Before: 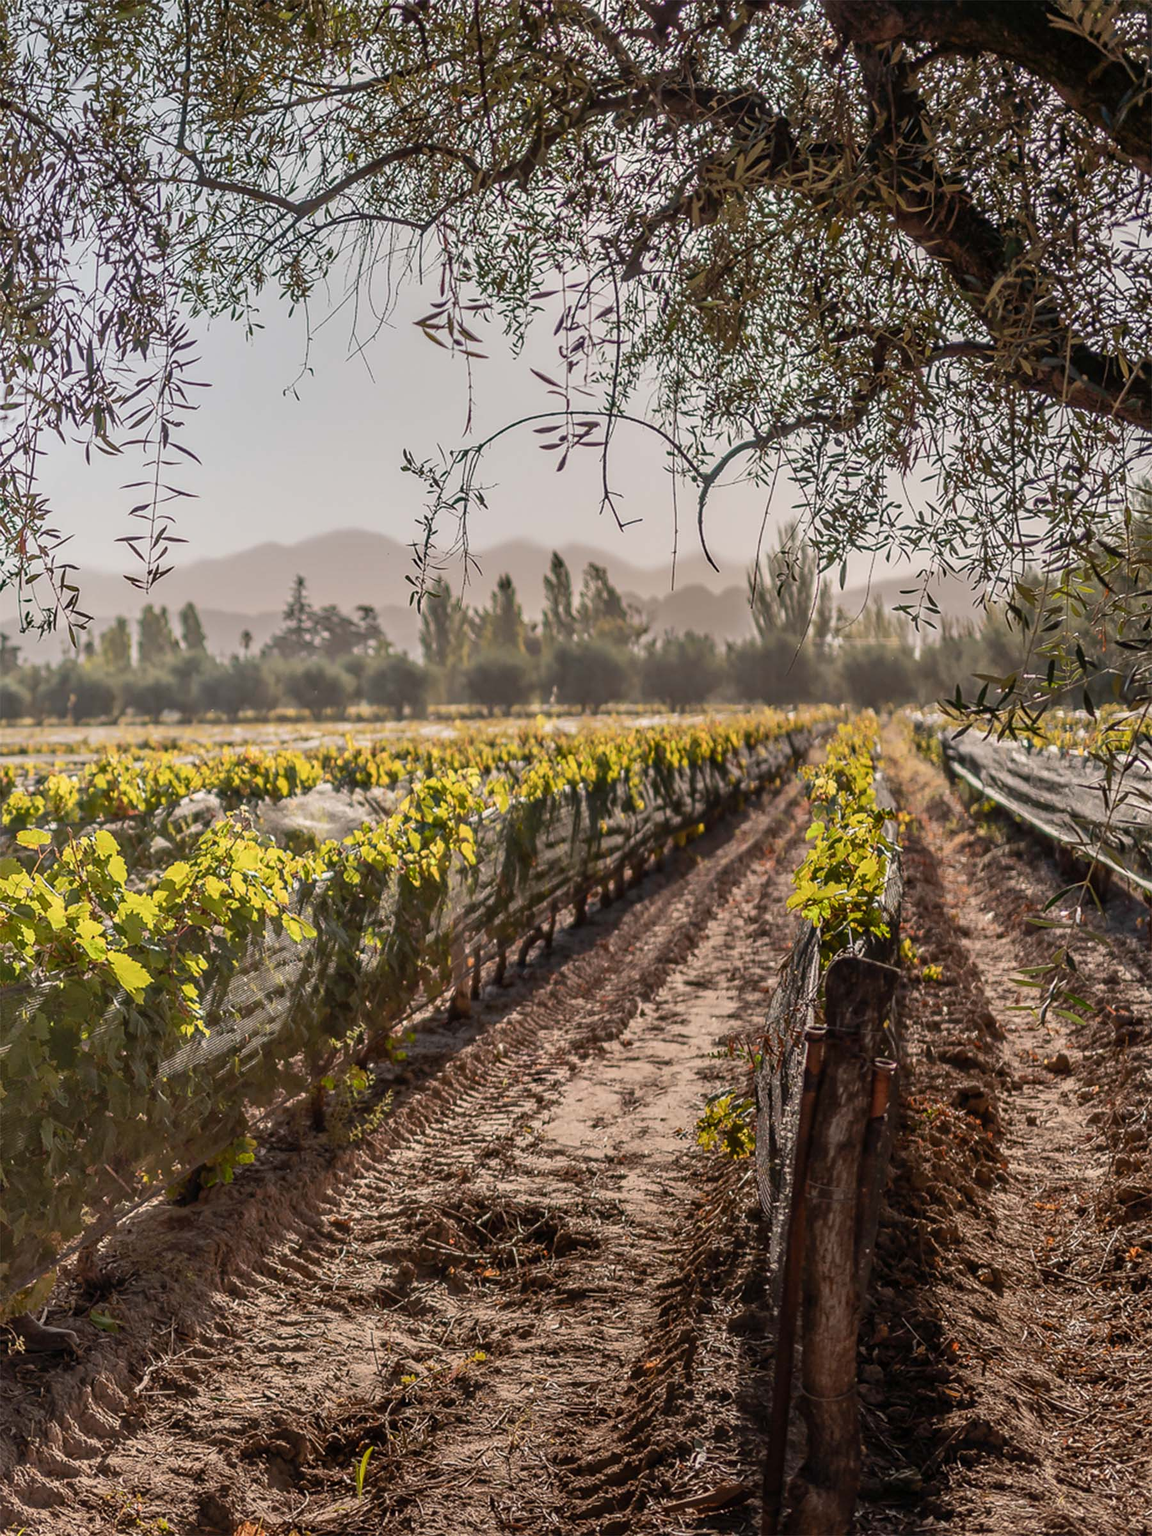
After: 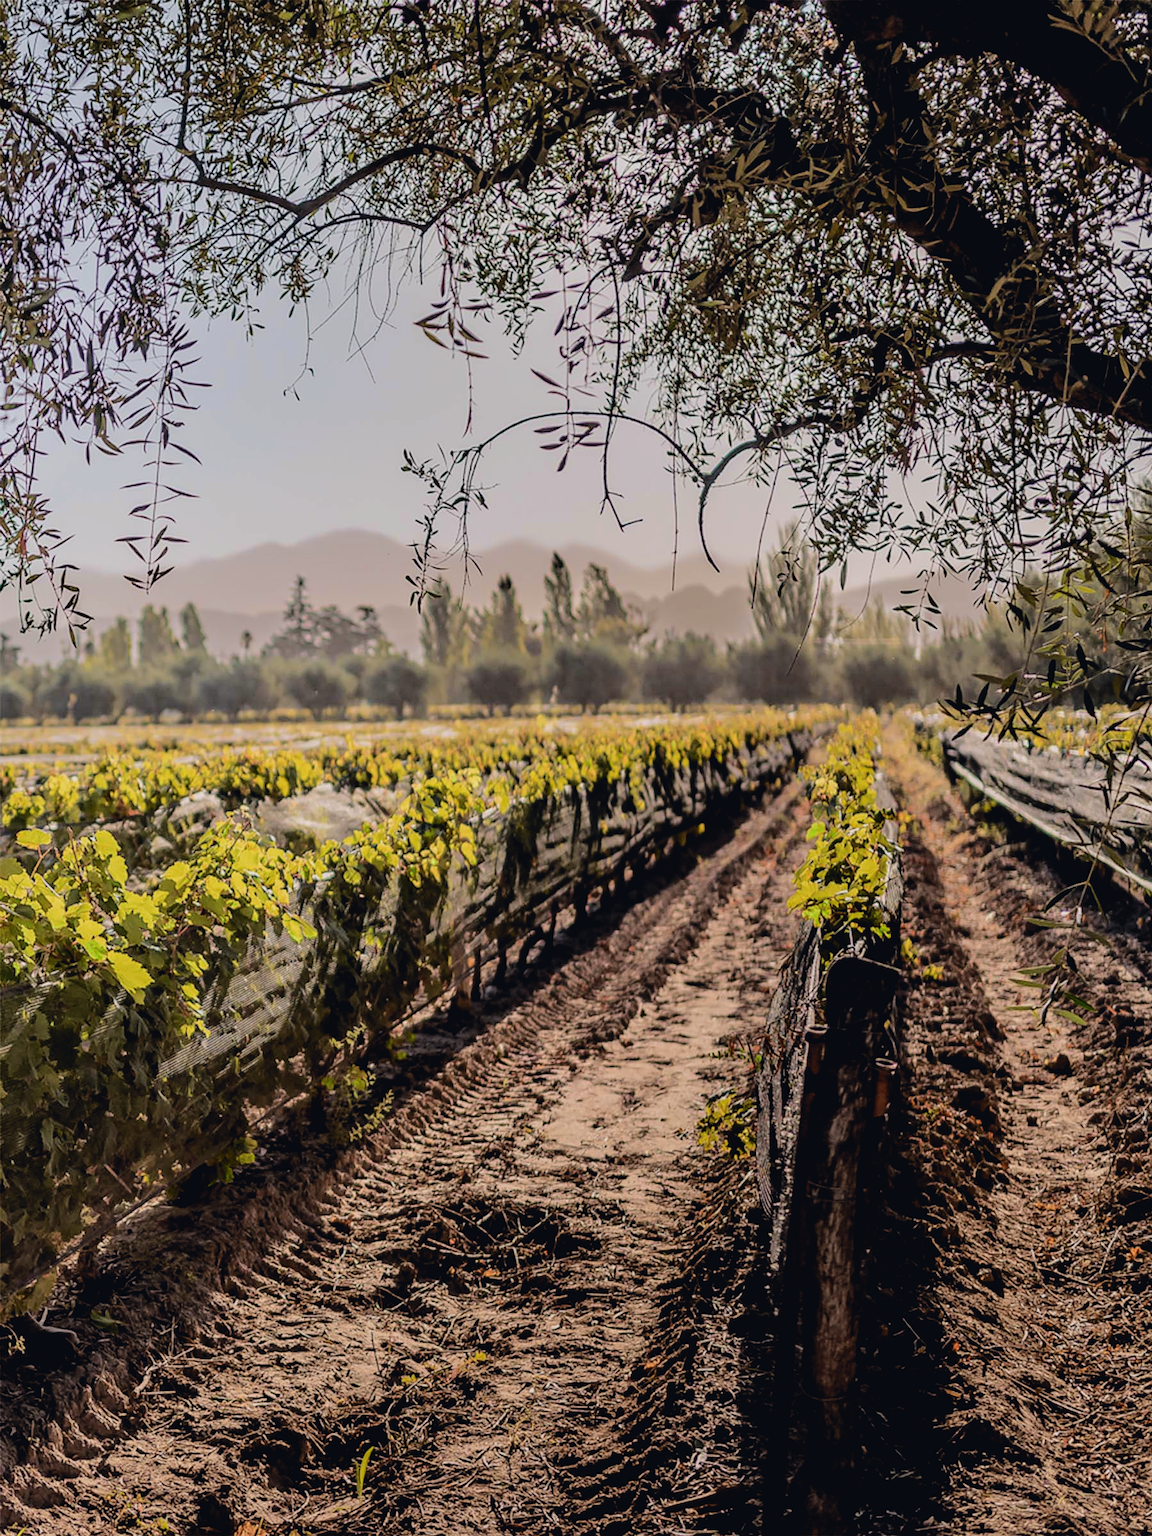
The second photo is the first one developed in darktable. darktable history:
filmic rgb: black relative exposure -3.92 EV, white relative exposure 3.14 EV, hardness 2.87
tone curve: curves: ch0 [(0, 0.026) (0.175, 0.178) (0.463, 0.502) (0.796, 0.764) (1, 0.961)]; ch1 [(0, 0) (0.437, 0.398) (0.469, 0.472) (0.505, 0.504) (0.553, 0.552) (1, 1)]; ch2 [(0, 0) (0.505, 0.495) (0.579, 0.579) (1, 1)], color space Lab, independent channels, preserve colors none
velvia: on, module defaults
